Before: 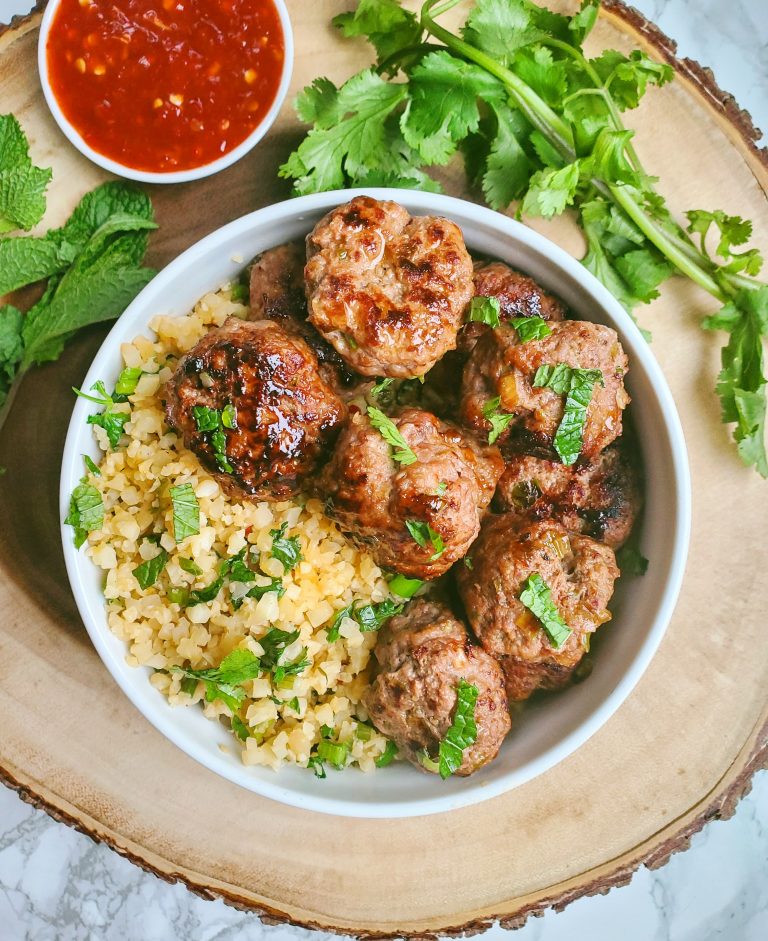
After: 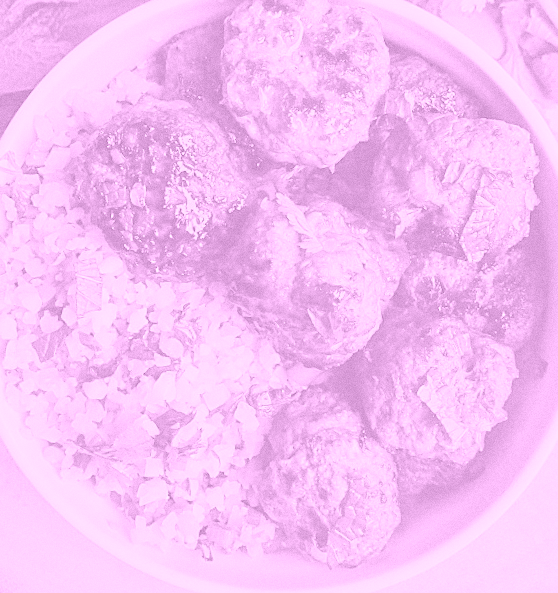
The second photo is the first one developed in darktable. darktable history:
sharpen: on, module defaults
grain: on, module defaults
crop and rotate: angle -3.37°, left 9.79%, top 20.73%, right 12.42%, bottom 11.82%
colorize: hue 331.2°, saturation 69%, source mix 30.28%, lightness 69.02%, version 1
